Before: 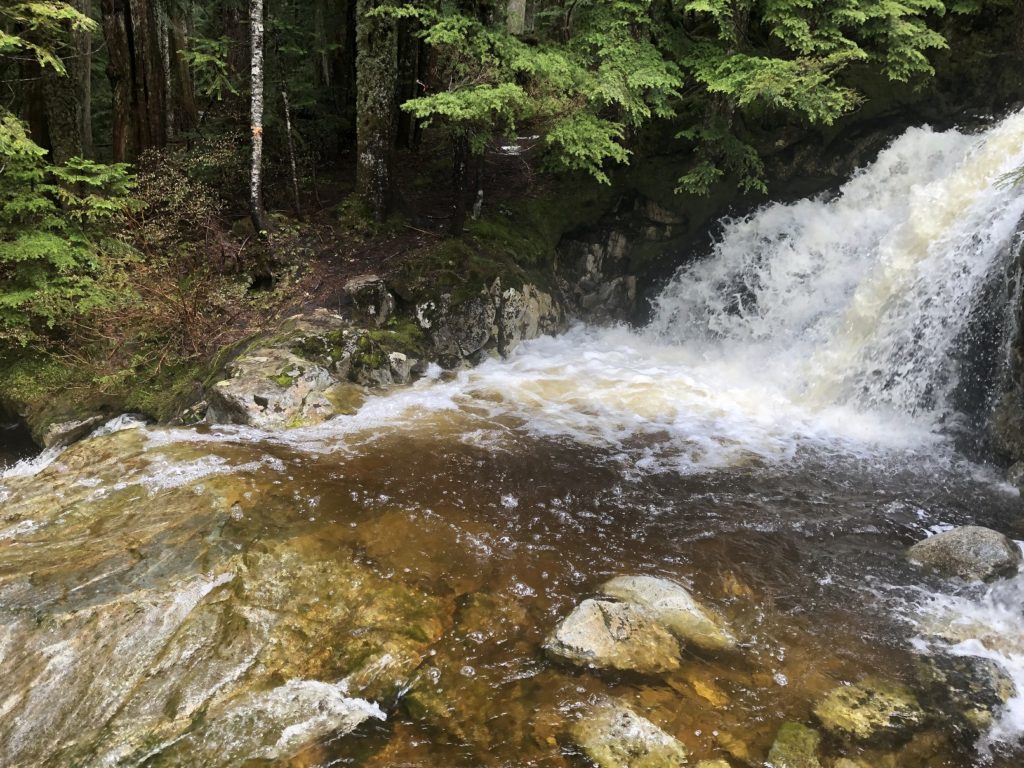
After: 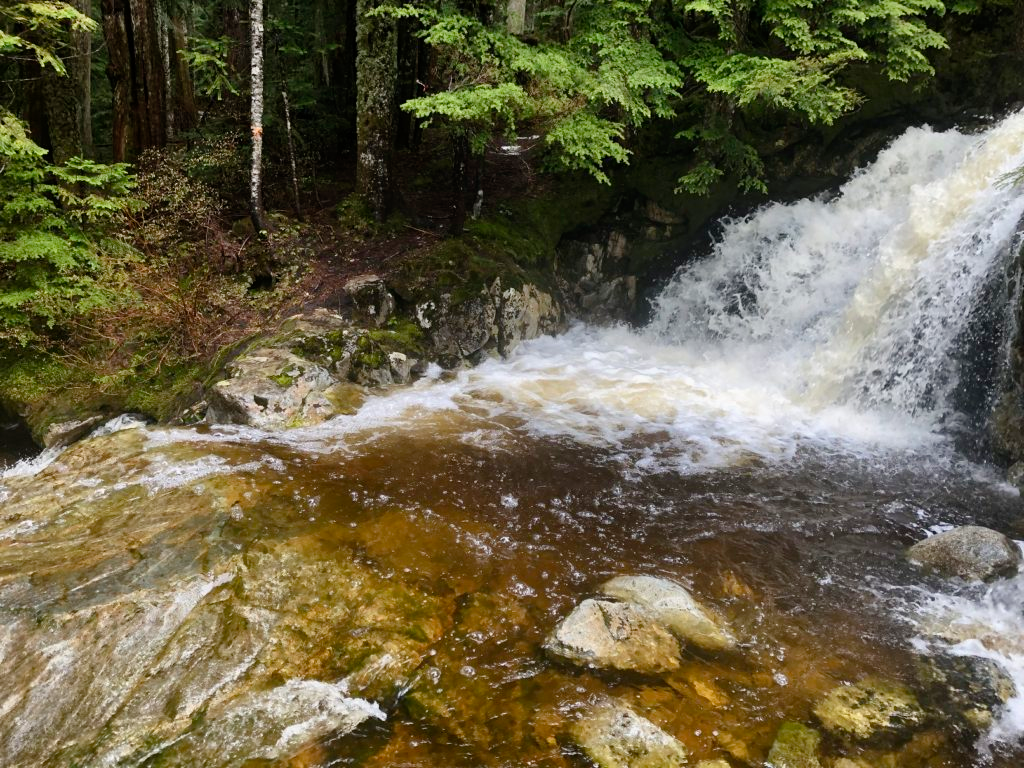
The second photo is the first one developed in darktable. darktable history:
color balance rgb: perceptual saturation grading › global saturation -0.068%, perceptual saturation grading › highlights -19.833%, perceptual saturation grading › shadows 19.369%, global vibrance 20%
shadows and highlights: shadows 30.6, highlights -62.66, soften with gaussian
tone curve: curves: ch0 [(0, 0) (0.059, 0.027) (0.162, 0.125) (0.304, 0.279) (0.547, 0.532) (0.828, 0.815) (1, 0.983)]; ch1 [(0, 0) (0.23, 0.166) (0.34, 0.298) (0.371, 0.334) (0.435, 0.413) (0.477, 0.469) (0.499, 0.498) (0.529, 0.544) (0.559, 0.587) (0.743, 0.798) (1, 1)]; ch2 [(0, 0) (0.431, 0.414) (0.498, 0.503) (0.524, 0.531) (0.568, 0.567) (0.6, 0.597) (0.643, 0.631) (0.74, 0.721) (1, 1)], preserve colors none
